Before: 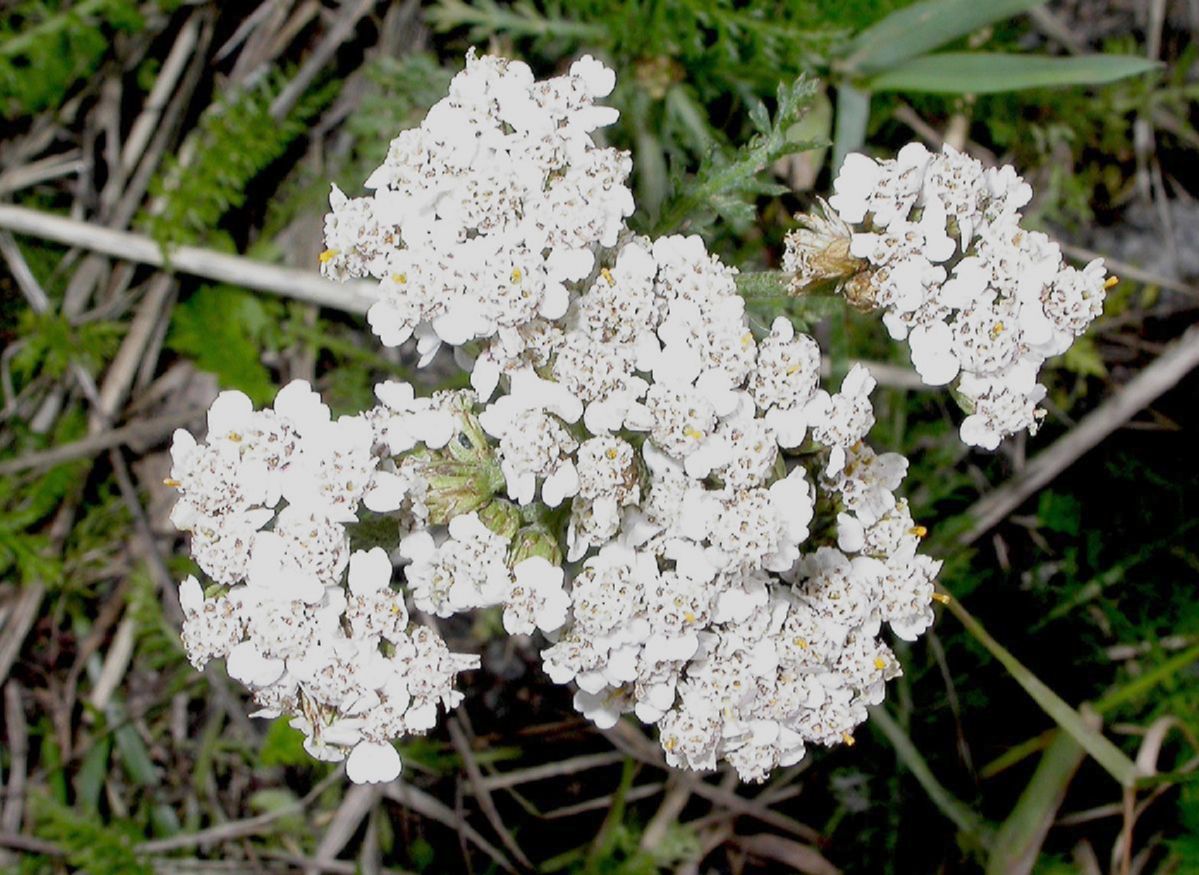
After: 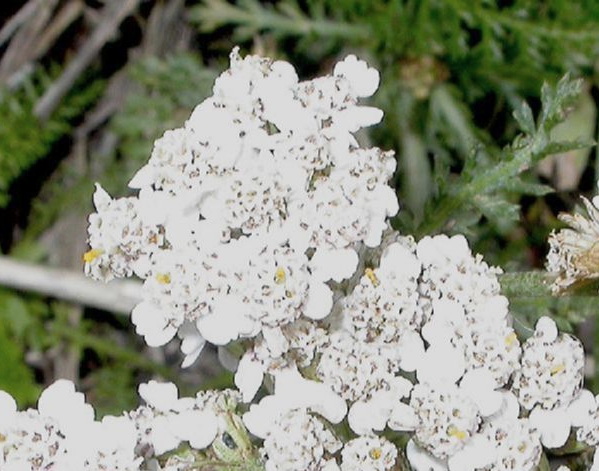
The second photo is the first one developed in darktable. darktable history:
crop: left 19.717%, right 30.246%, bottom 46.151%
contrast brightness saturation: saturation -0.102
